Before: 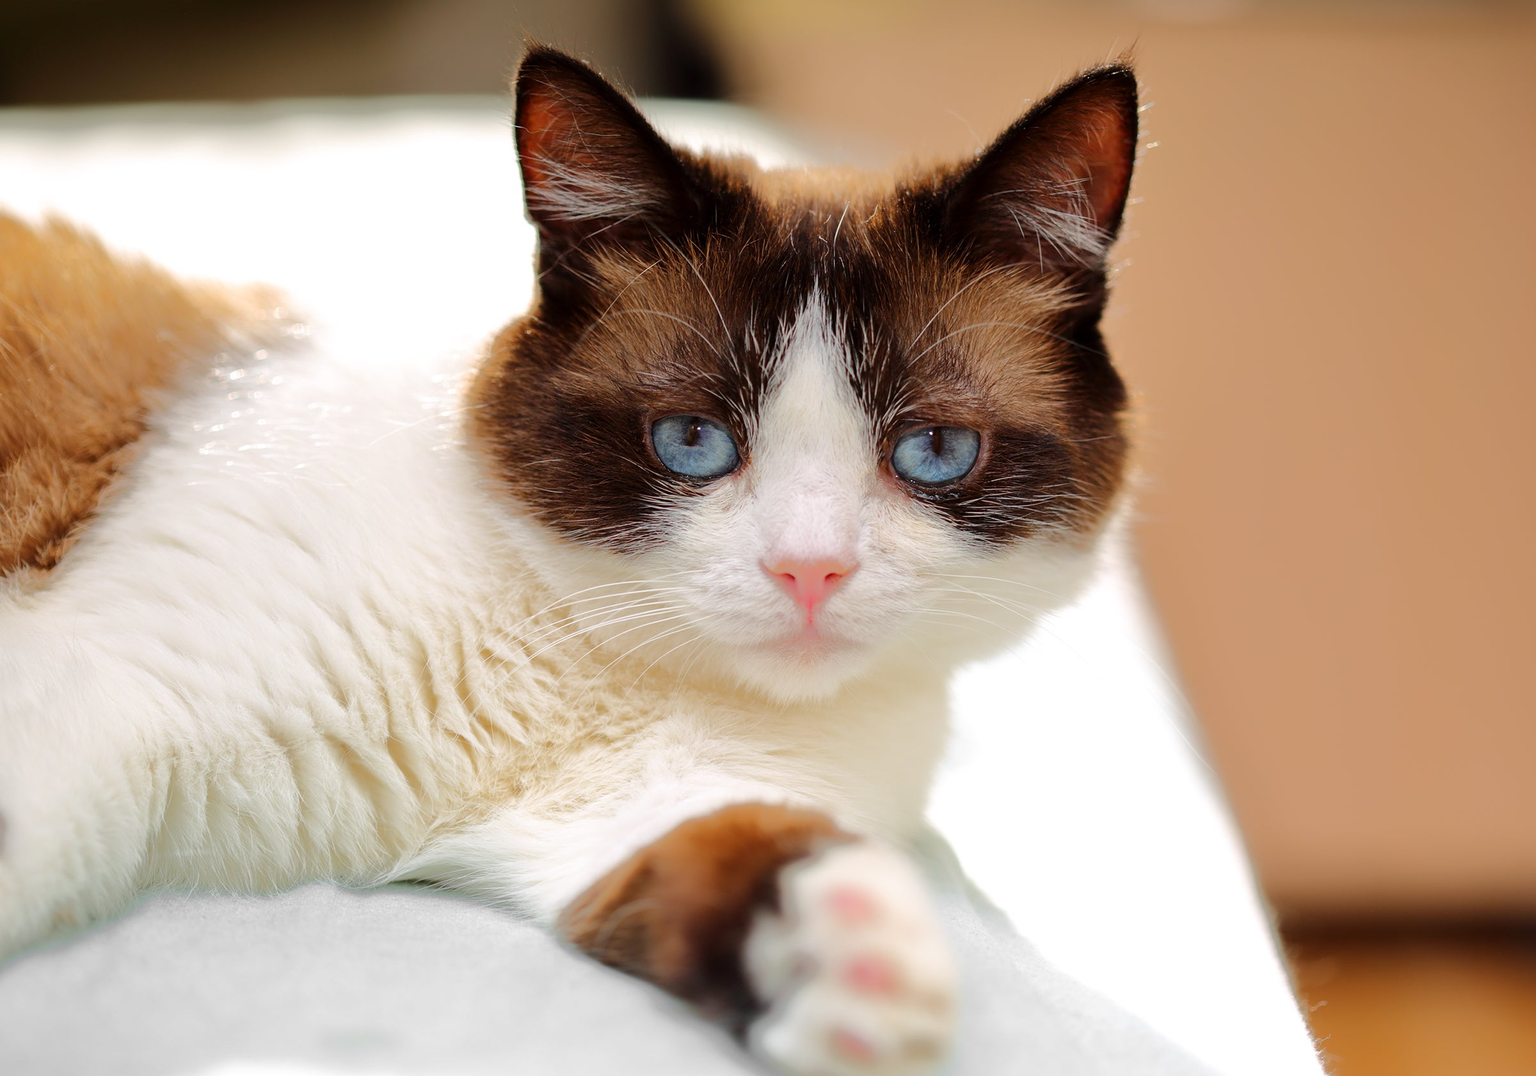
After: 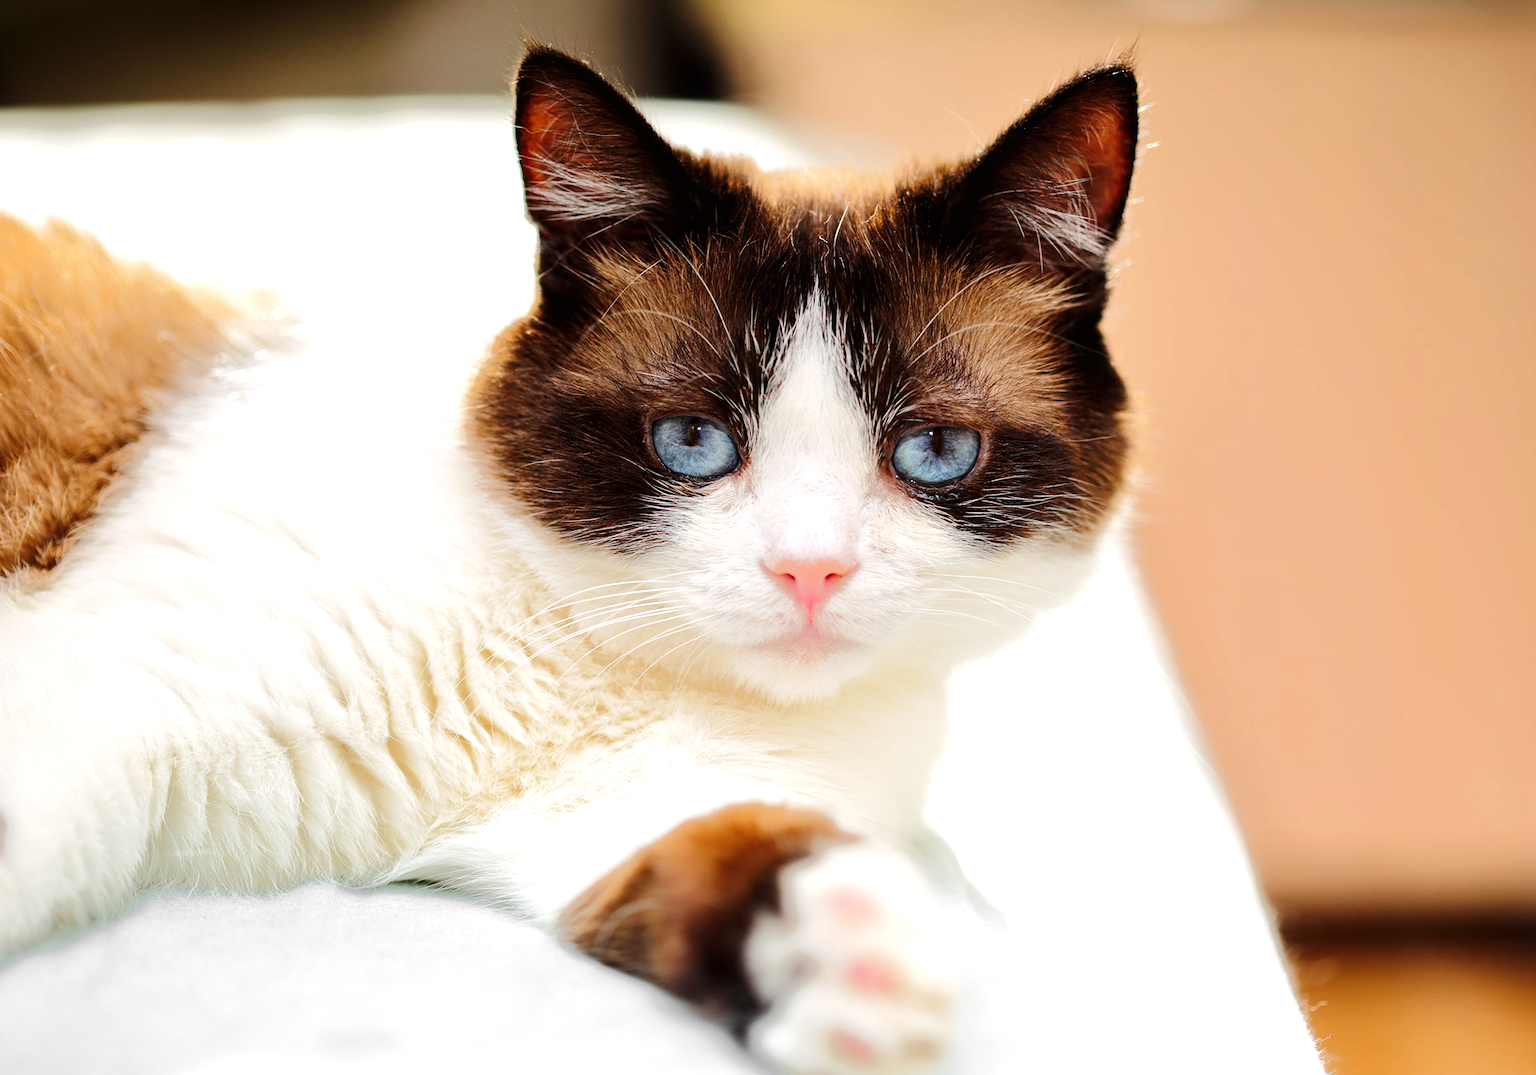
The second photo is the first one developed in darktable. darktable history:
tone curve: curves: ch0 [(0, 0) (0.003, 0.019) (0.011, 0.019) (0.025, 0.026) (0.044, 0.043) (0.069, 0.066) (0.1, 0.095) (0.136, 0.133) (0.177, 0.181) (0.224, 0.233) (0.277, 0.302) (0.335, 0.375) (0.399, 0.452) (0.468, 0.532) (0.543, 0.609) (0.623, 0.695) (0.709, 0.775) (0.801, 0.865) (0.898, 0.932) (1, 1)], preserve colors none
tone equalizer: -8 EV -0.417 EV, -7 EV -0.389 EV, -6 EV -0.333 EV, -5 EV -0.222 EV, -3 EV 0.222 EV, -2 EV 0.333 EV, -1 EV 0.389 EV, +0 EV 0.417 EV, edges refinement/feathering 500, mask exposure compensation -1.57 EV, preserve details no
local contrast: highlights 100%, shadows 100%, detail 120%, midtone range 0.2
